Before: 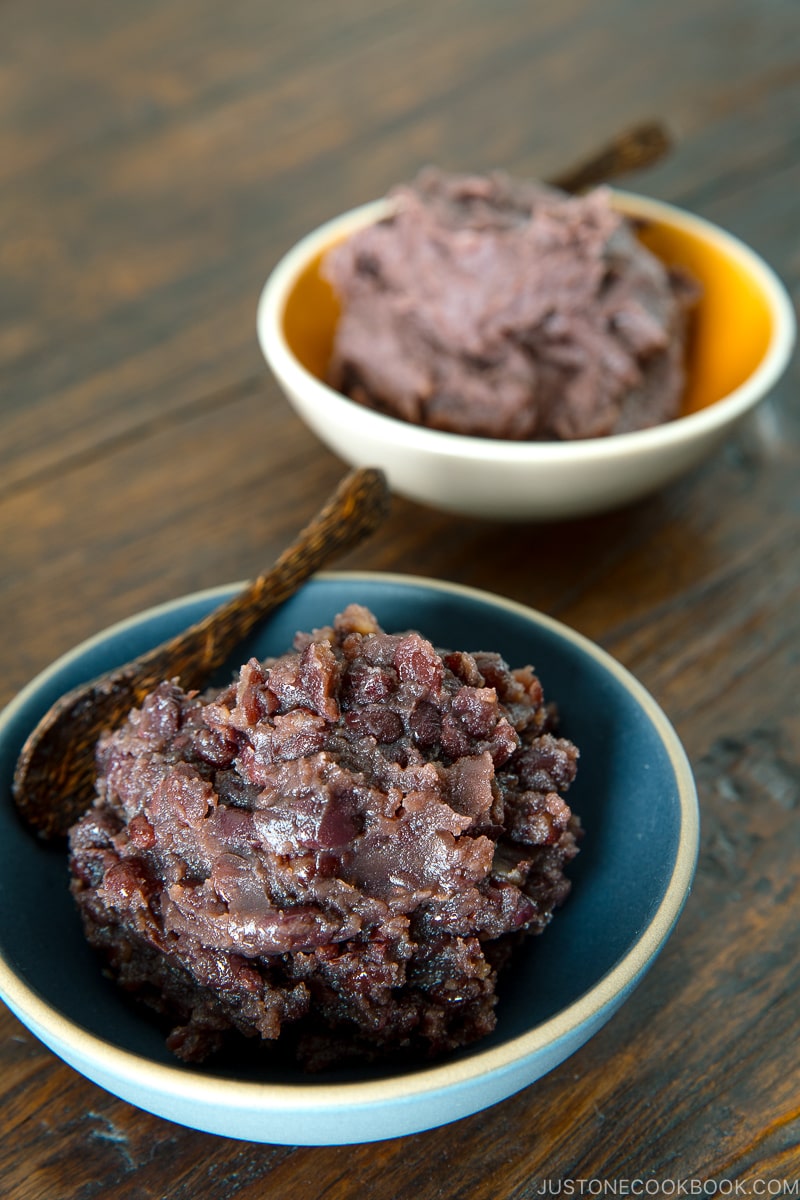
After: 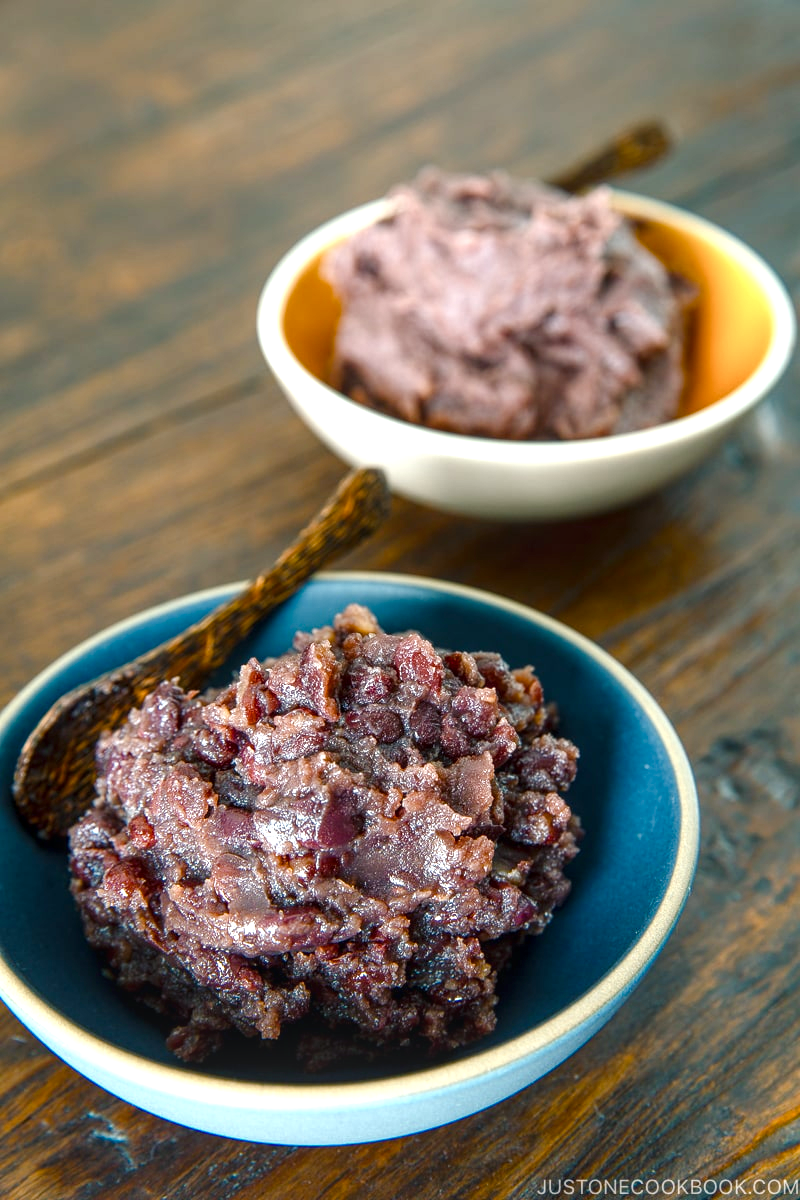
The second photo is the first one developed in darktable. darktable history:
local contrast: on, module defaults
color balance rgb: shadows lift › chroma 4.206%, shadows lift › hue 254.51°, perceptual saturation grading › global saturation 0.932%, perceptual saturation grading › highlights -16.877%, perceptual saturation grading › mid-tones 33.573%, perceptual saturation grading › shadows 50.535%
exposure: black level correction -0.002, exposure 0.543 EV, compensate highlight preservation false
